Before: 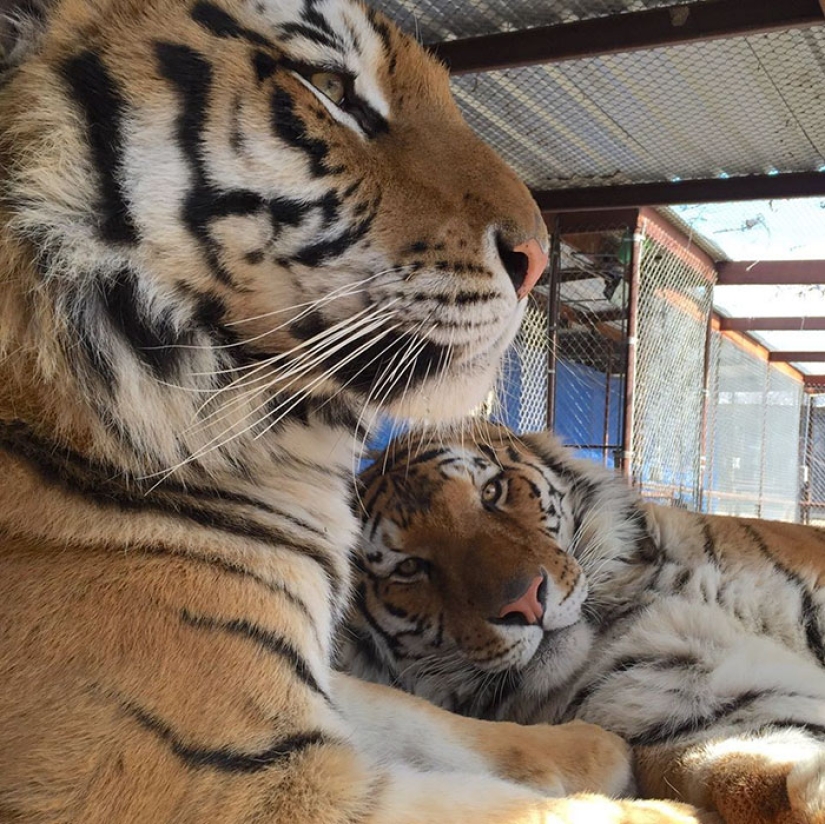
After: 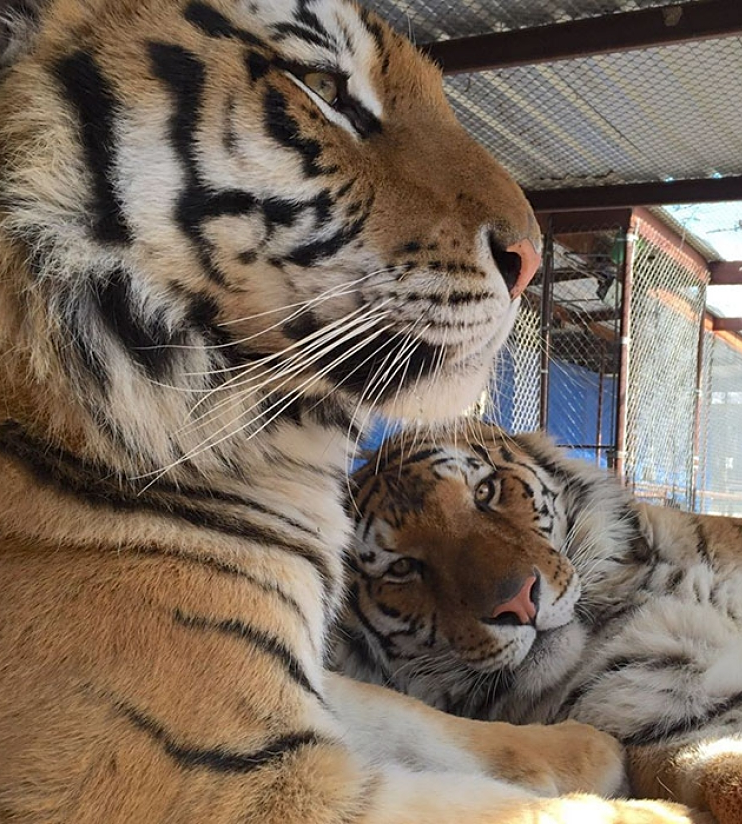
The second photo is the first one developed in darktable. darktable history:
crop and rotate: left 0.87%, right 9.168%
sharpen: amount 0.202
